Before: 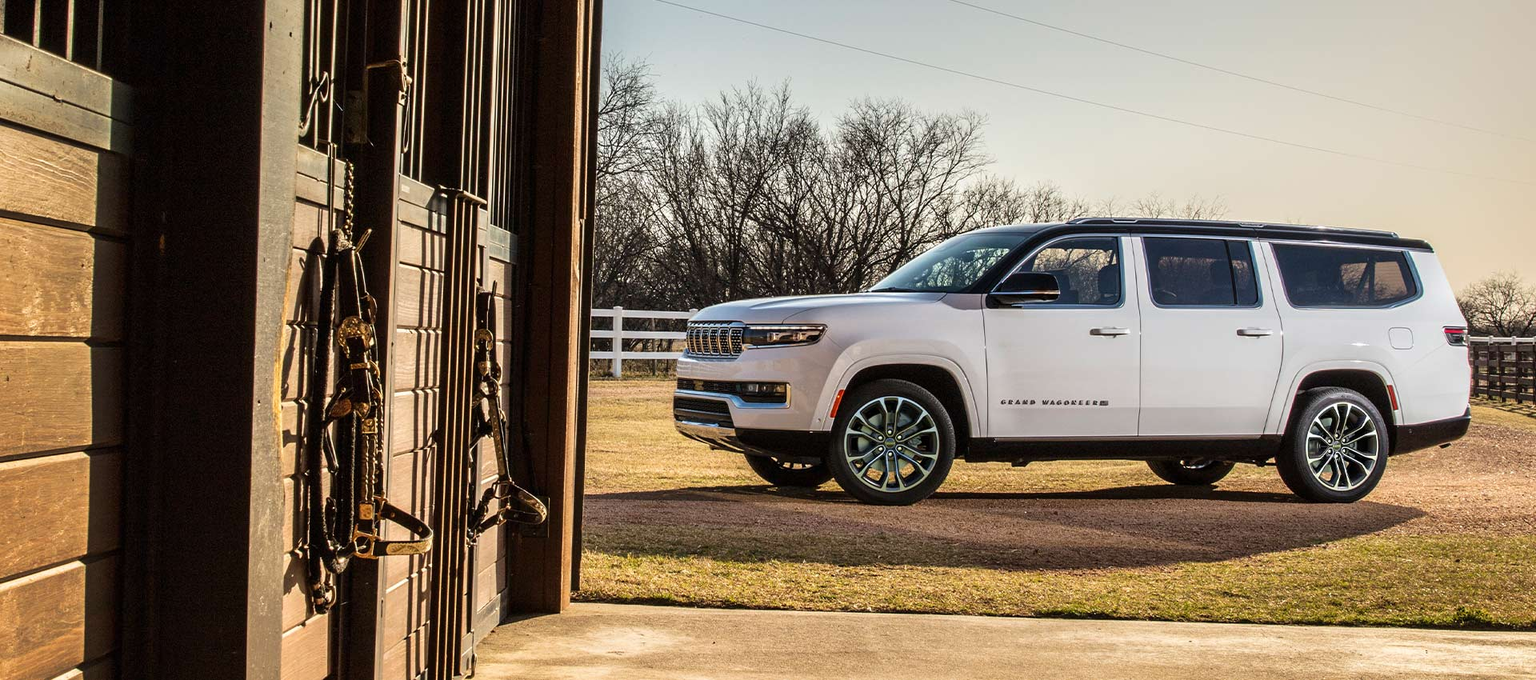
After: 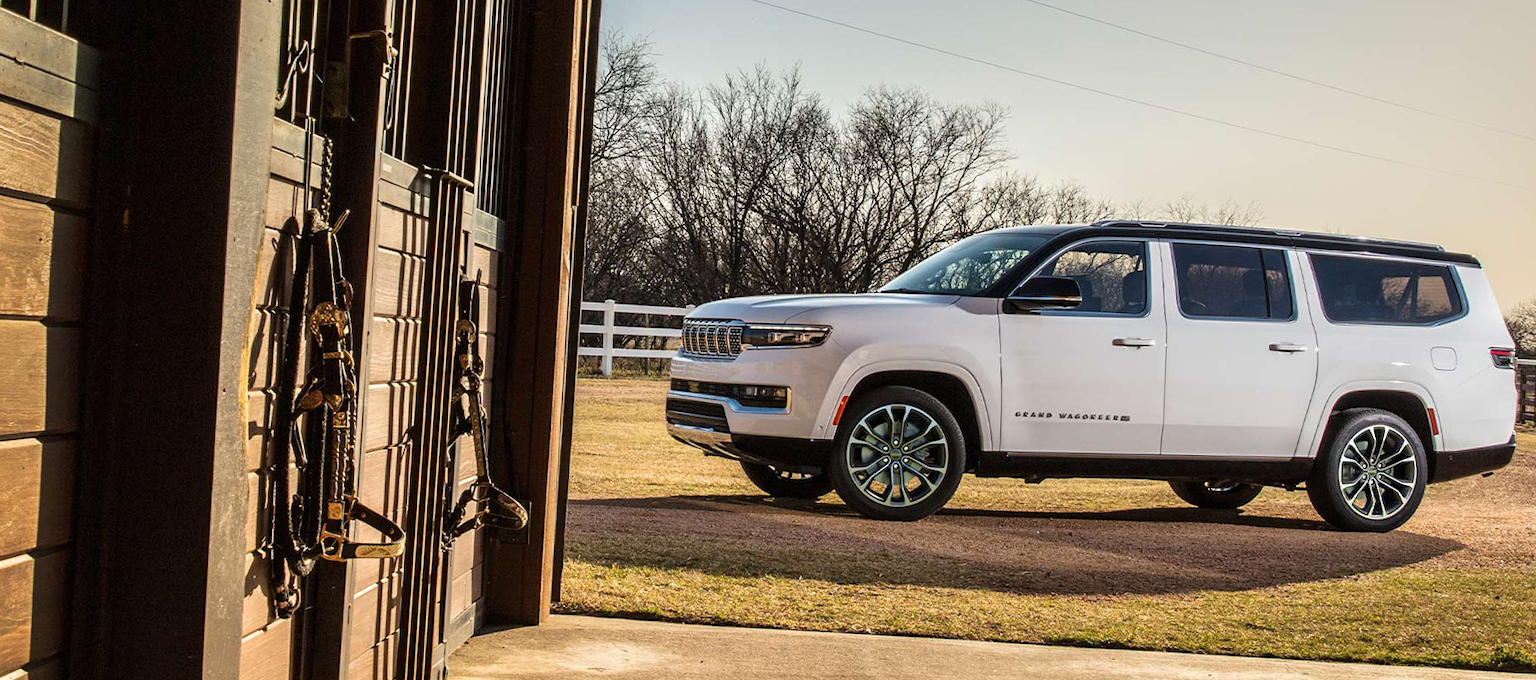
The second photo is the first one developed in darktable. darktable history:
crop and rotate: angle -1.69°
color zones: curves: ch0 [(0, 0.5) (0.143, 0.5) (0.286, 0.5) (0.429, 0.5) (0.571, 0.5) (0.714, 0.476) (0.857, 0.5) (1, 0.5)]; ch2 [(0, 0.5) (0.143, 0.5) (0.286, 0.5) (0.429, 0.5) (0.571, 0.5) (0.714, 0.487) (0.857, 0.5) (1, 0.5)]
